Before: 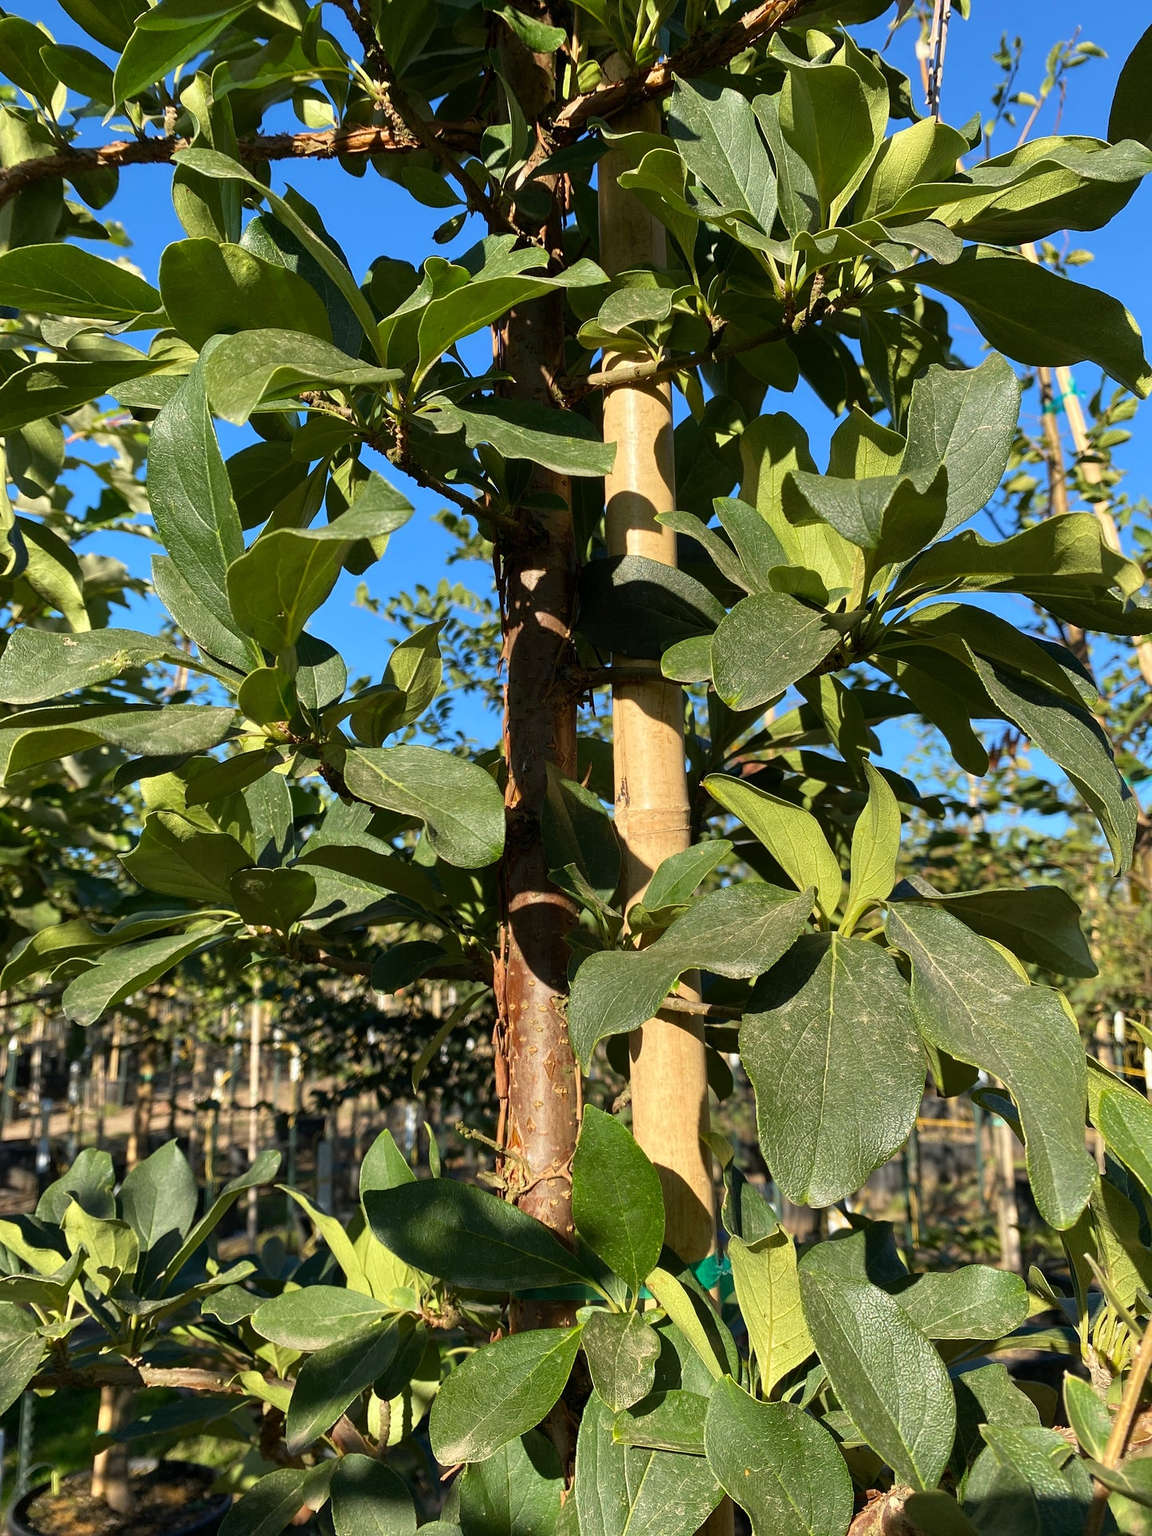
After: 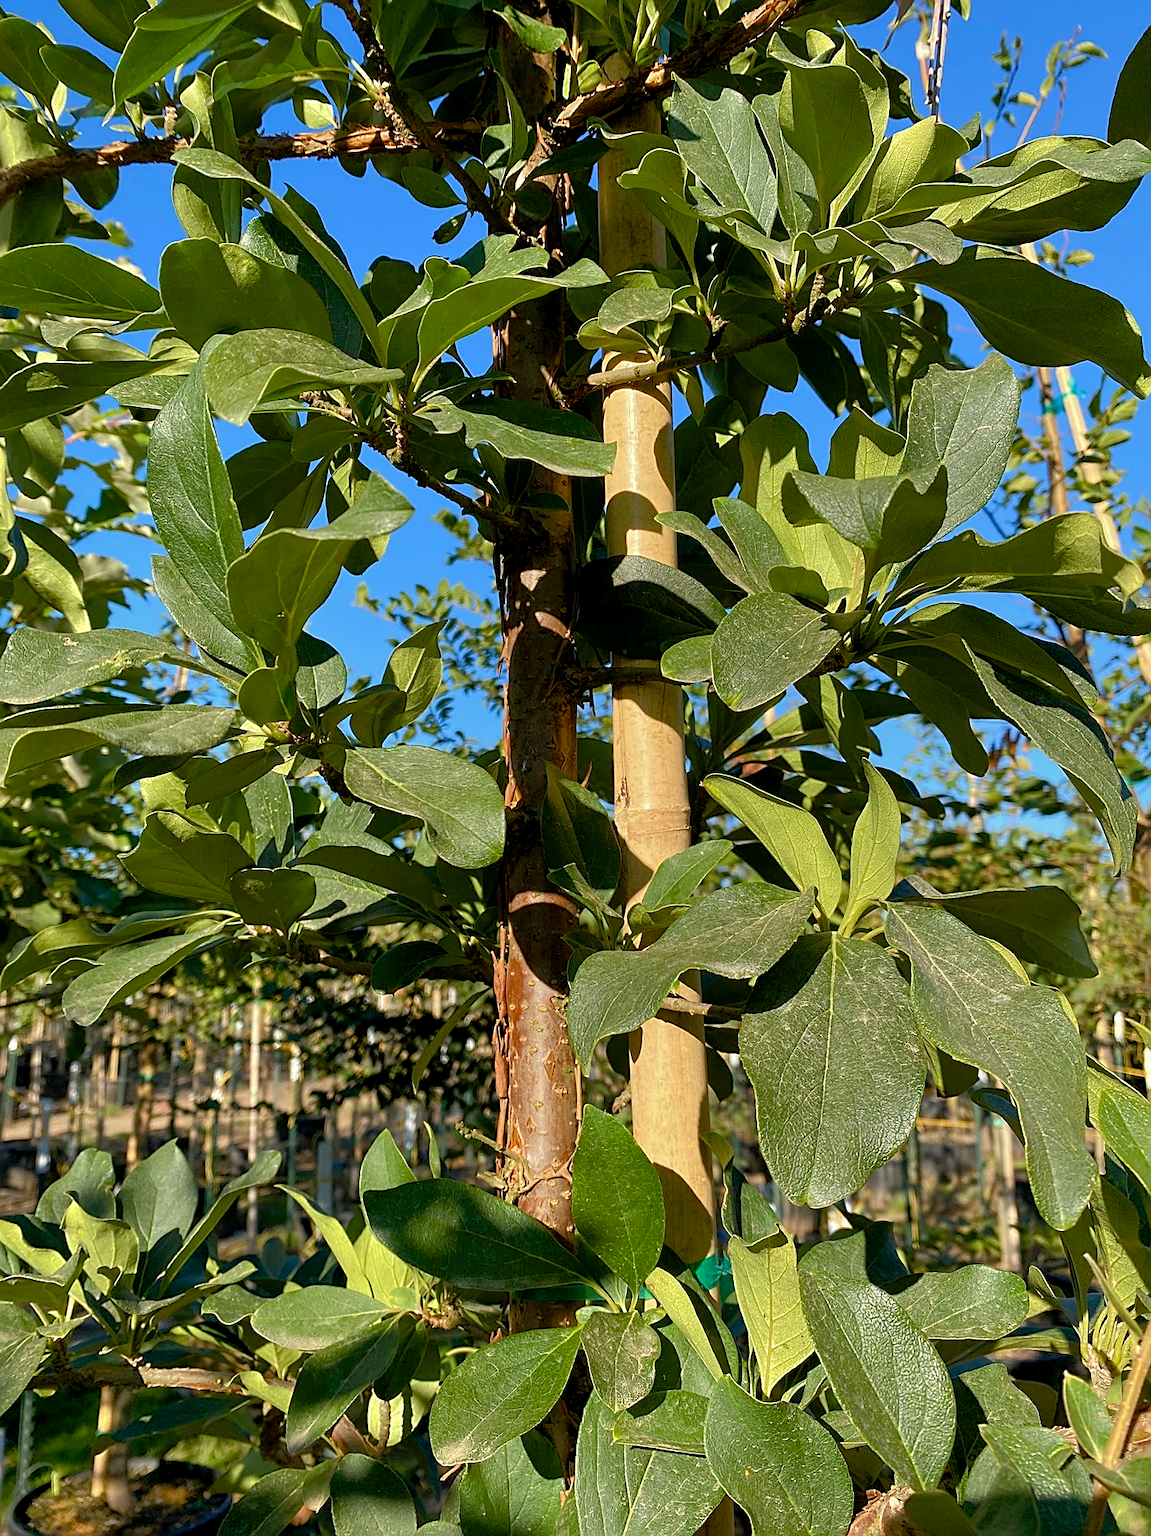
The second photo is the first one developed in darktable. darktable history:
color balance rgb: global offset › luminance -0.303%, global offset › hue 262°, perceptual saturation grading › global saturation 14.048%, perceptual saturation grading › highlights -25.12%, perceptual saturation grading › shadows 29.26%
base curve: exposure shift 0.01, preserve colors none
shadows and highlights: on, module defaults
sharpen: on, module defaults
